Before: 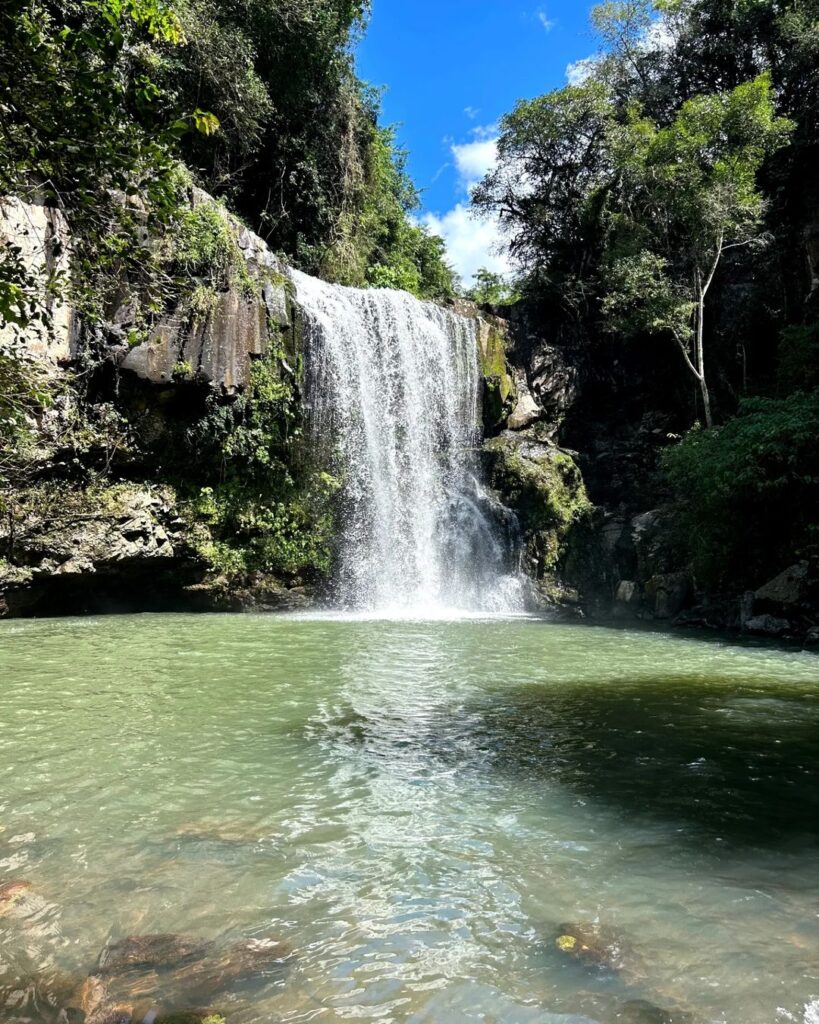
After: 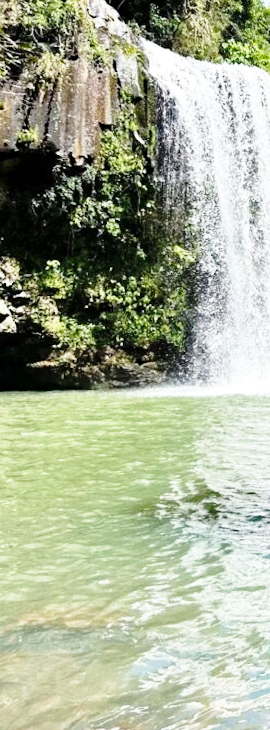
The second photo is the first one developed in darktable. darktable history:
haze removal: compatibility mode true, adaptive false
crop and rotate: left 21.77%, top 18.528%, right 44.676%, bottom 2.997%
base curve: curves: ch0 [(0, 0) (0.028, 0.03) (0.121, 0.232) (0.46, 0.748) (0.859, 0.968) (1, 1)], preserve colors none
rotate and perspective: rotation -0.013°, lens shift (vertical) -0.027, lens shift (horizontal) 0.178, crop left 0.016, crop right 0.989, crop top 0.082, crop bottom 0.918
